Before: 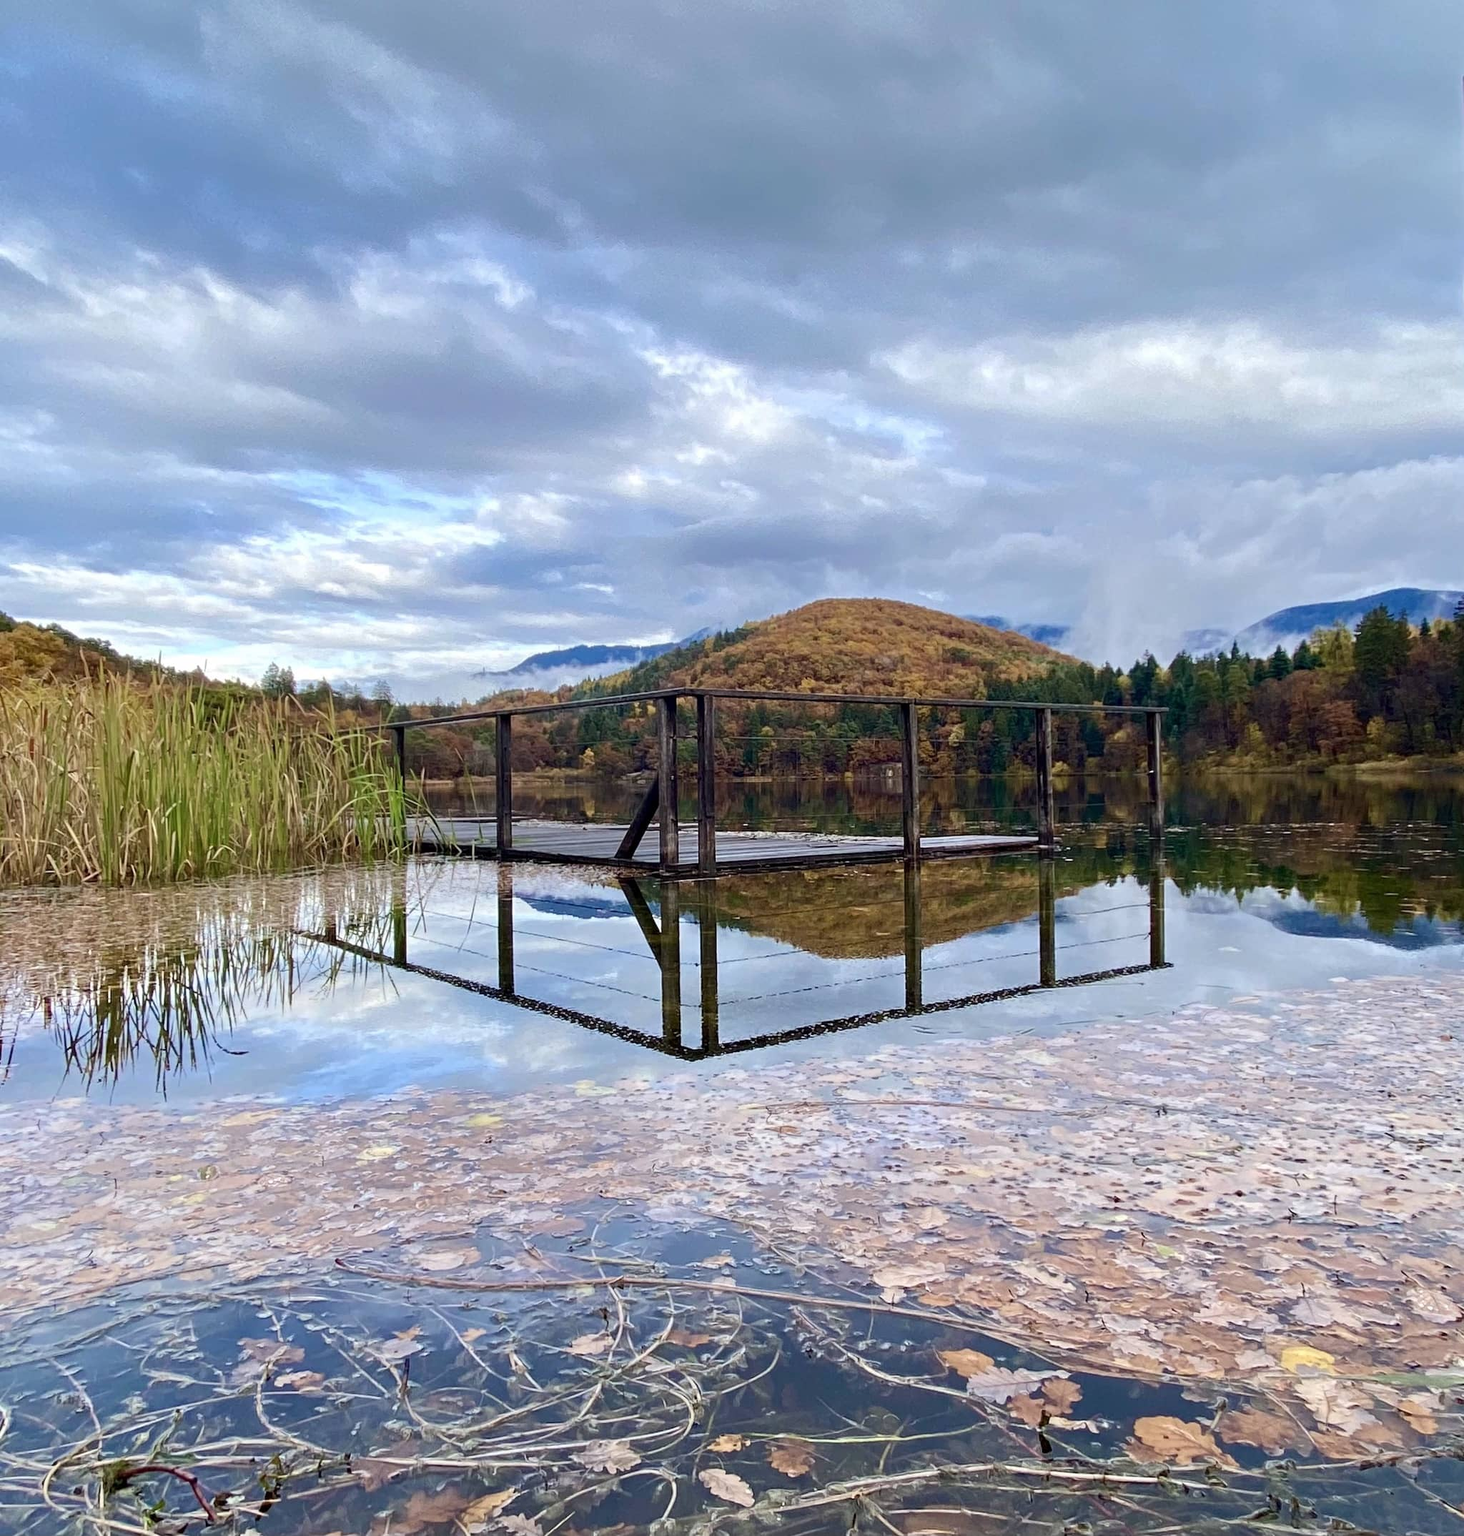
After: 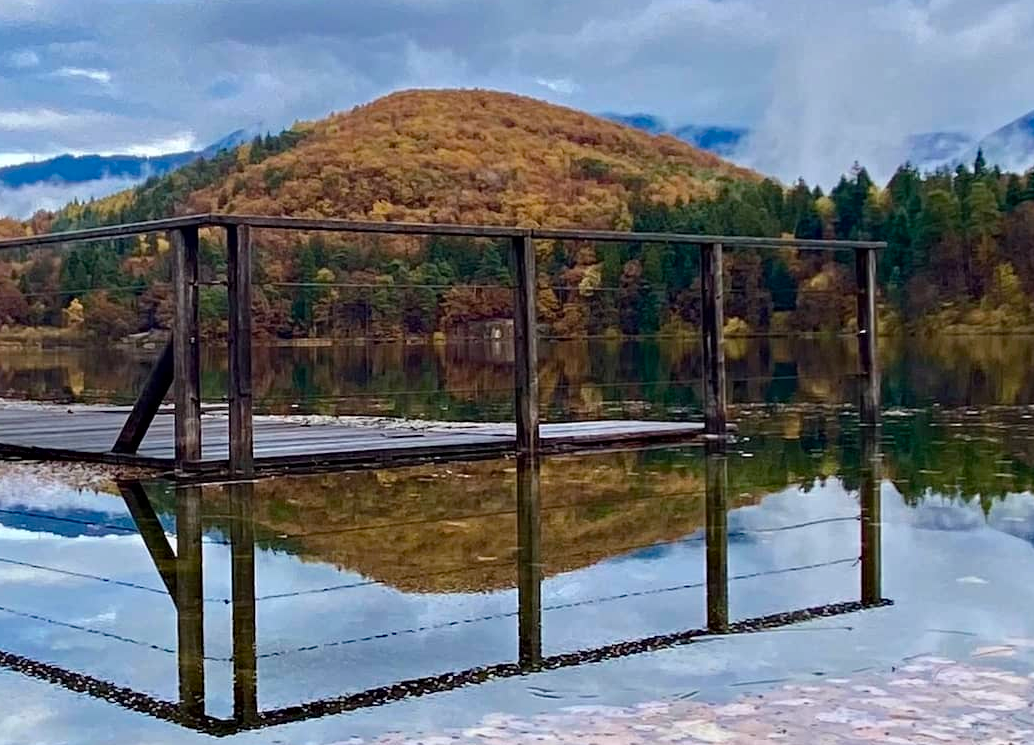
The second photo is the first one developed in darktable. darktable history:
crop: left 36.55%, top 34.832%, right 12.925%, bottom 30.471%
haze removal: adaptive false
color zones: curves: ch0 [(0, 0.5) (0.143, 0.5) (0.286, 0.5) (0.429, 0.5) (0.571, 0.5) (0.714, 0.476) (0.857, 0.5) (1, 0.5)]; ch2 [(0, 0.5) (0.143, 0.5) (0.286, 0.5) (0.429, 0.5) (0.571, 0.5) (0.714, 0.487) (0.857, 0.5) (1, 0.5)]
